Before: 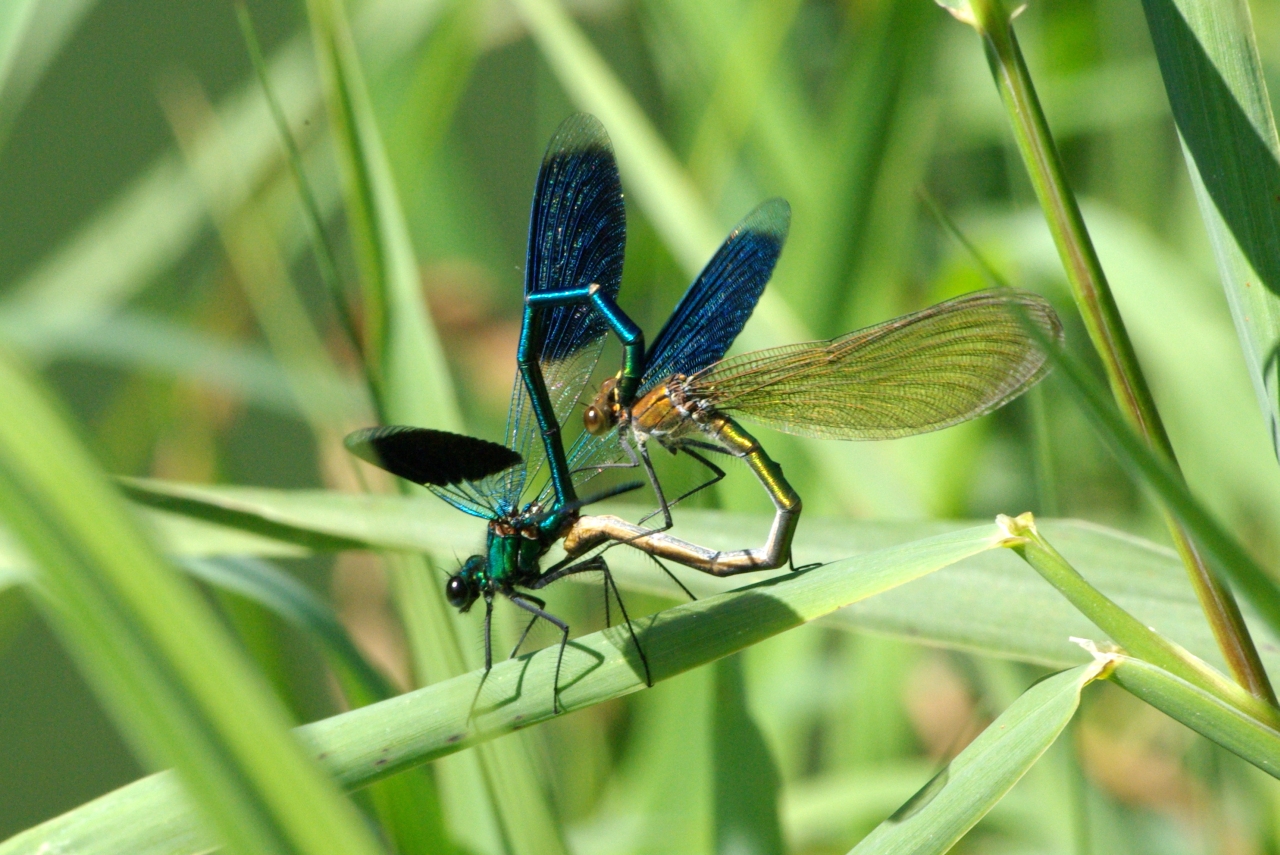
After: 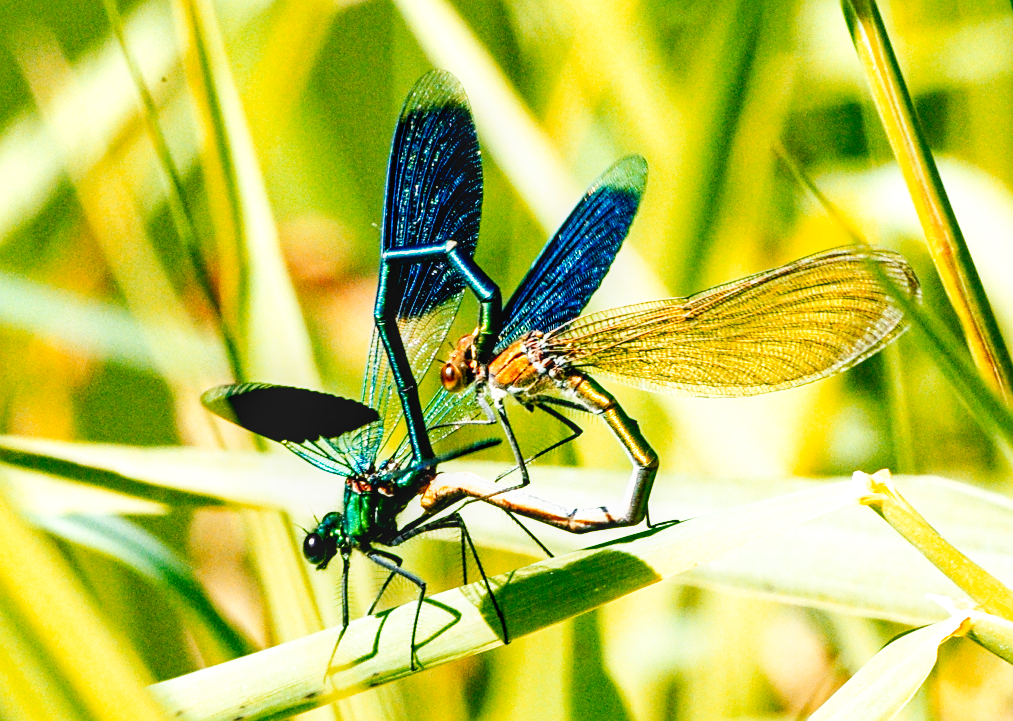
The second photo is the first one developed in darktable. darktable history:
exposure: black level correction 0.007, exposure 0.156 EV, compensate highlight preservation false
color zones: curves: ch1 [(0.235, 0.558) (0.75, 0.5)]; ch2 [(0.25, 0.462) (0.749, 0.457)], mix 25.93%
shadows and highlights: shadows 20.8, highlights -36.39, soften with gaussian
local contrast: on, module defaults
haze removal: compatibility mode true, adaptive false
base curve: curves: ch0 [(0, 0) (0.007, 0.004) (0.027, 0.03) (0.046, 0.07) (0.207, 0.54) (0.442, 0.872) (0.673, 0.972) (1, 1)], preserve colors none
sharpen: on, module defaults
crop: left 11.23%, top 5.117%, right 9.599%, bottom 10.508%
